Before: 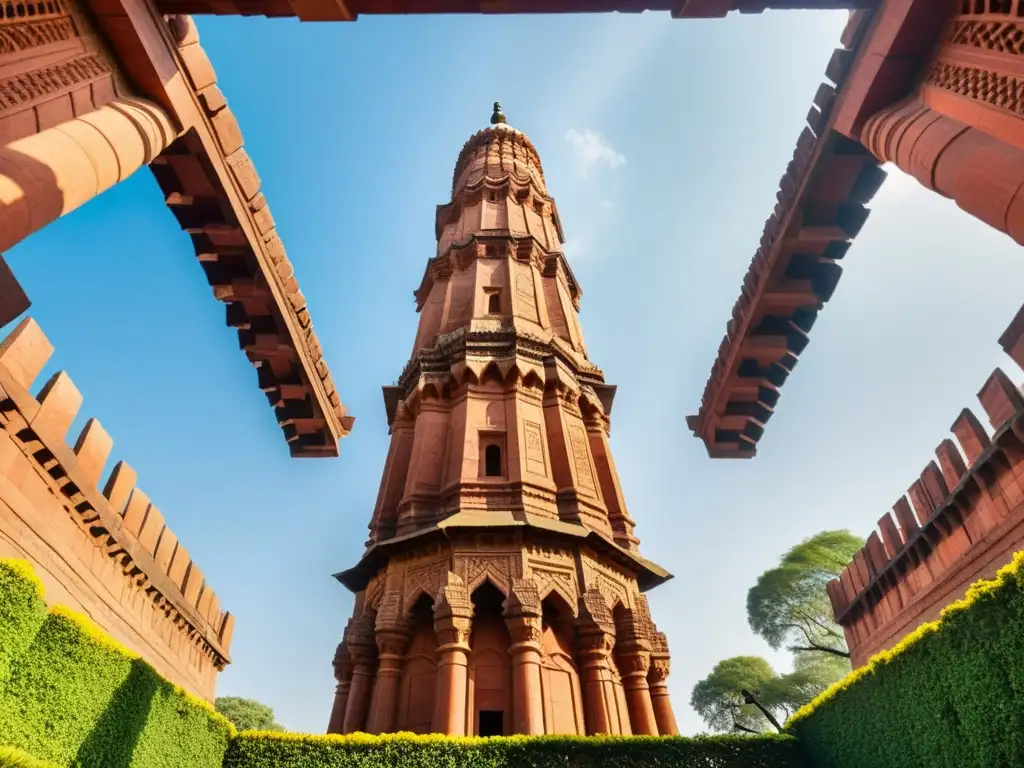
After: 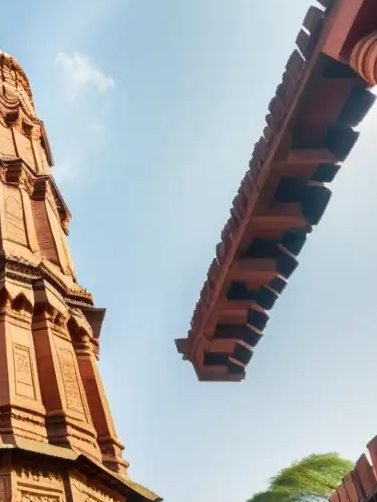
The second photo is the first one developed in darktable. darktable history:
crop and rotate: left 49.915%, top 10.136%, right 13.189%, bottom 24.469%
